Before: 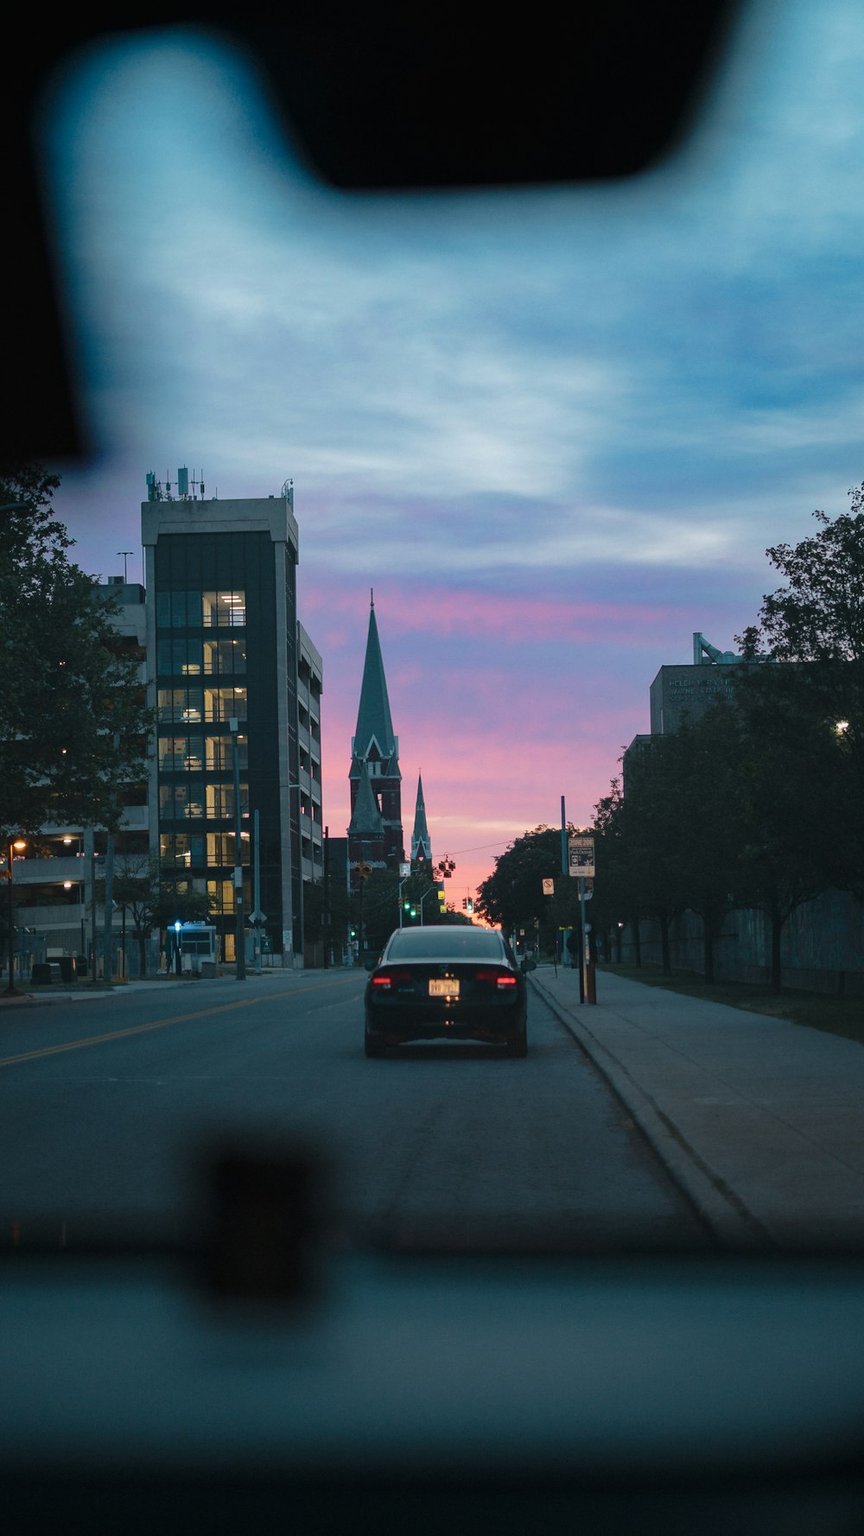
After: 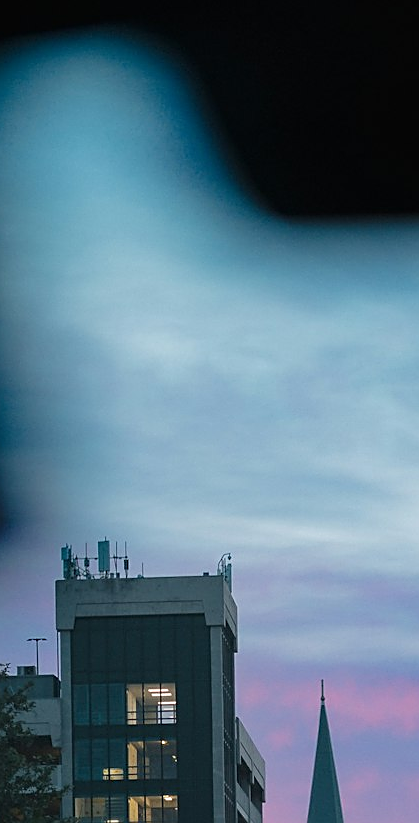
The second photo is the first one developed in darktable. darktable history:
sharpen: on, module defaults
crop and rotate: left 10.817%, top 0.062%, right 47.194%, bottom 53.626%
